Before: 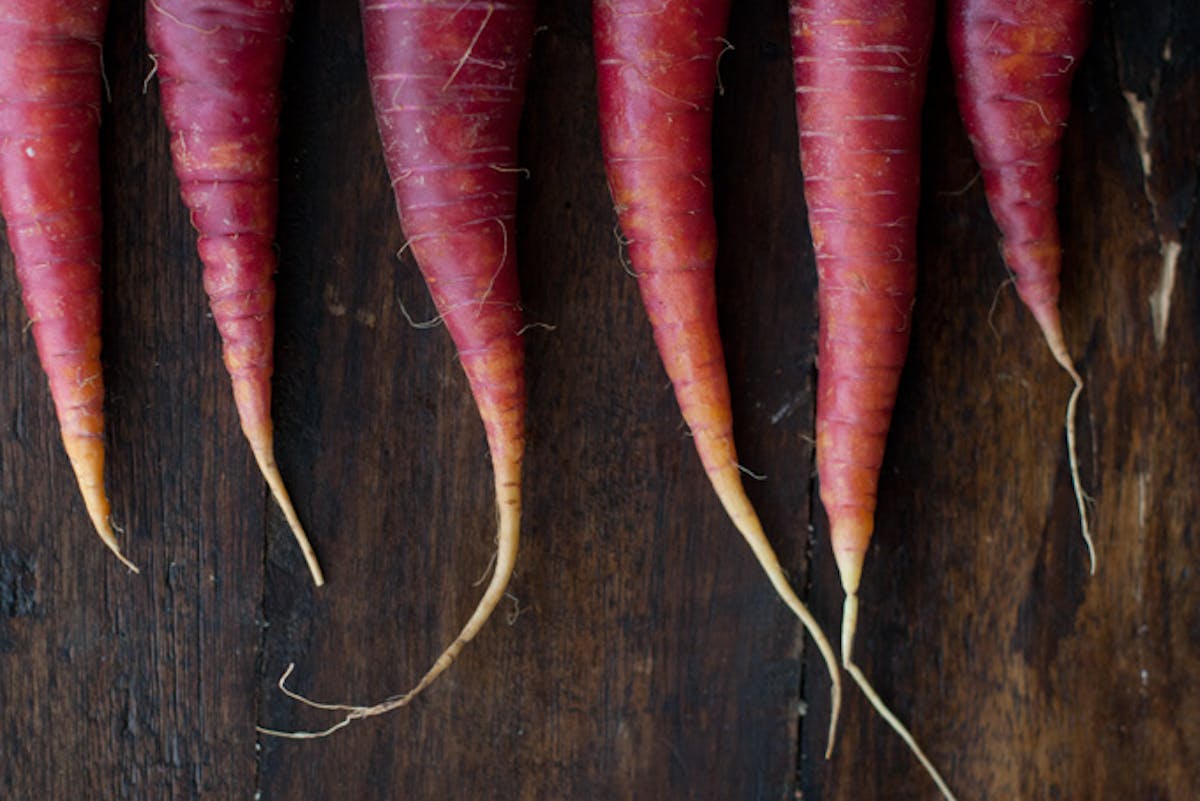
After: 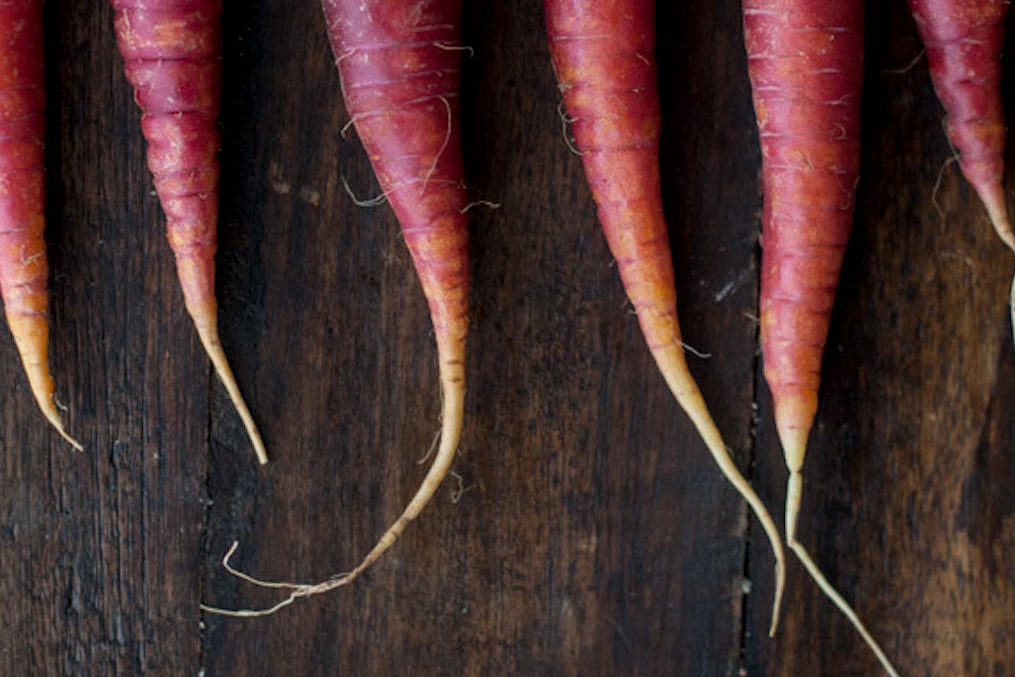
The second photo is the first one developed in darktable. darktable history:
crop and rotate: left 4.703%, top 15.468%, right 10.683%
local contrast: on, module defaults
